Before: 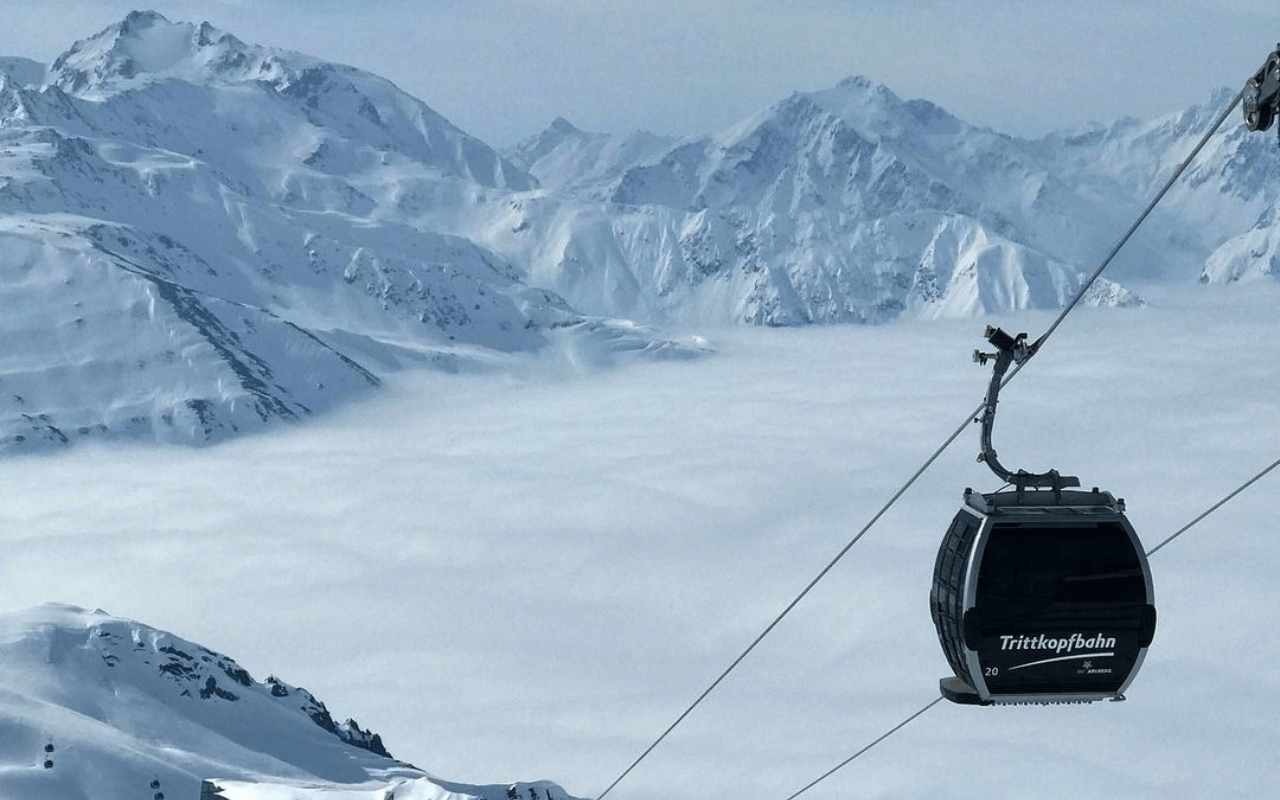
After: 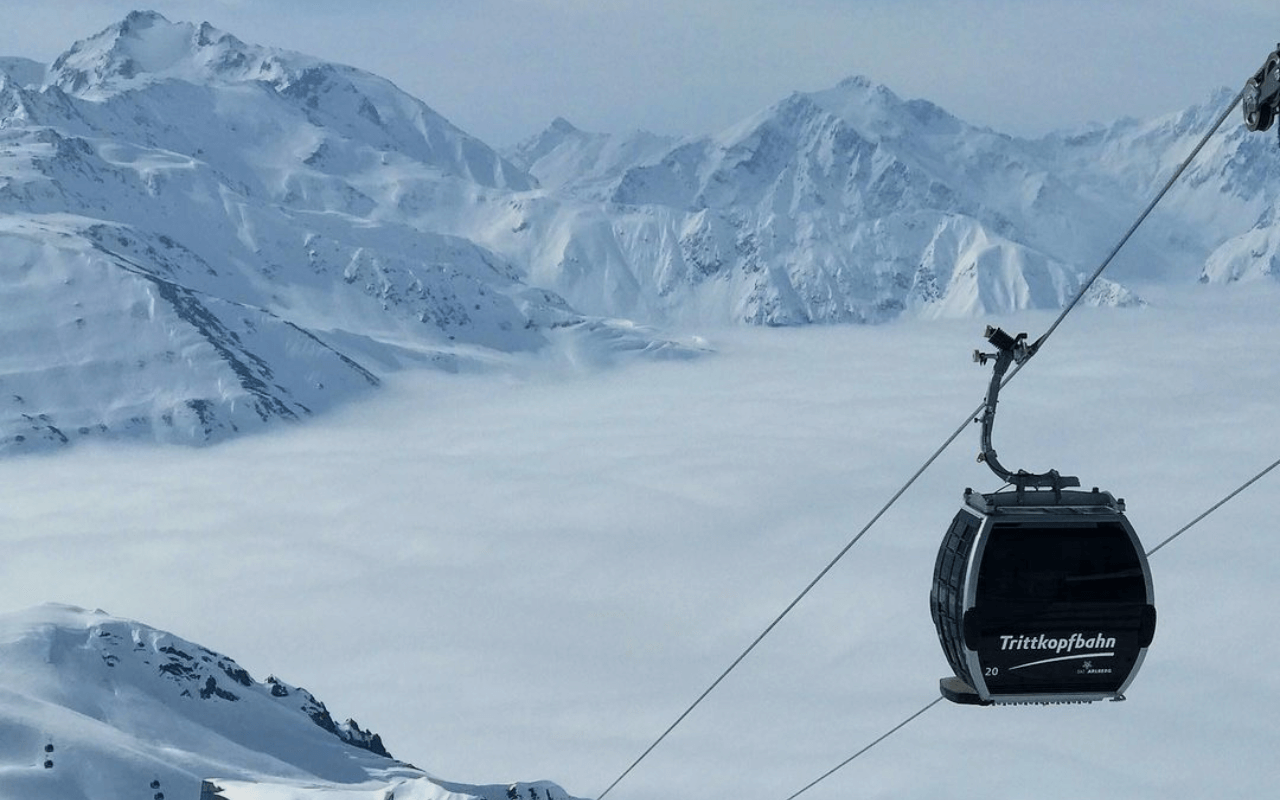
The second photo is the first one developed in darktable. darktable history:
tone equalizer: -8 EV -0.001 EV, -7 EV 0.005 EV, -6 EV -0.03 EV, -5 EV 0.02 EV, -4 EV -0.008 EV, -3 EV 0.04 EV, -2 EV -0.088 EV, -1 EV -0.311 EV, +0 EV -0.604 EV, edges refinement/feathering 500, mask exposure compensation -1.57 EV, preserve details no
